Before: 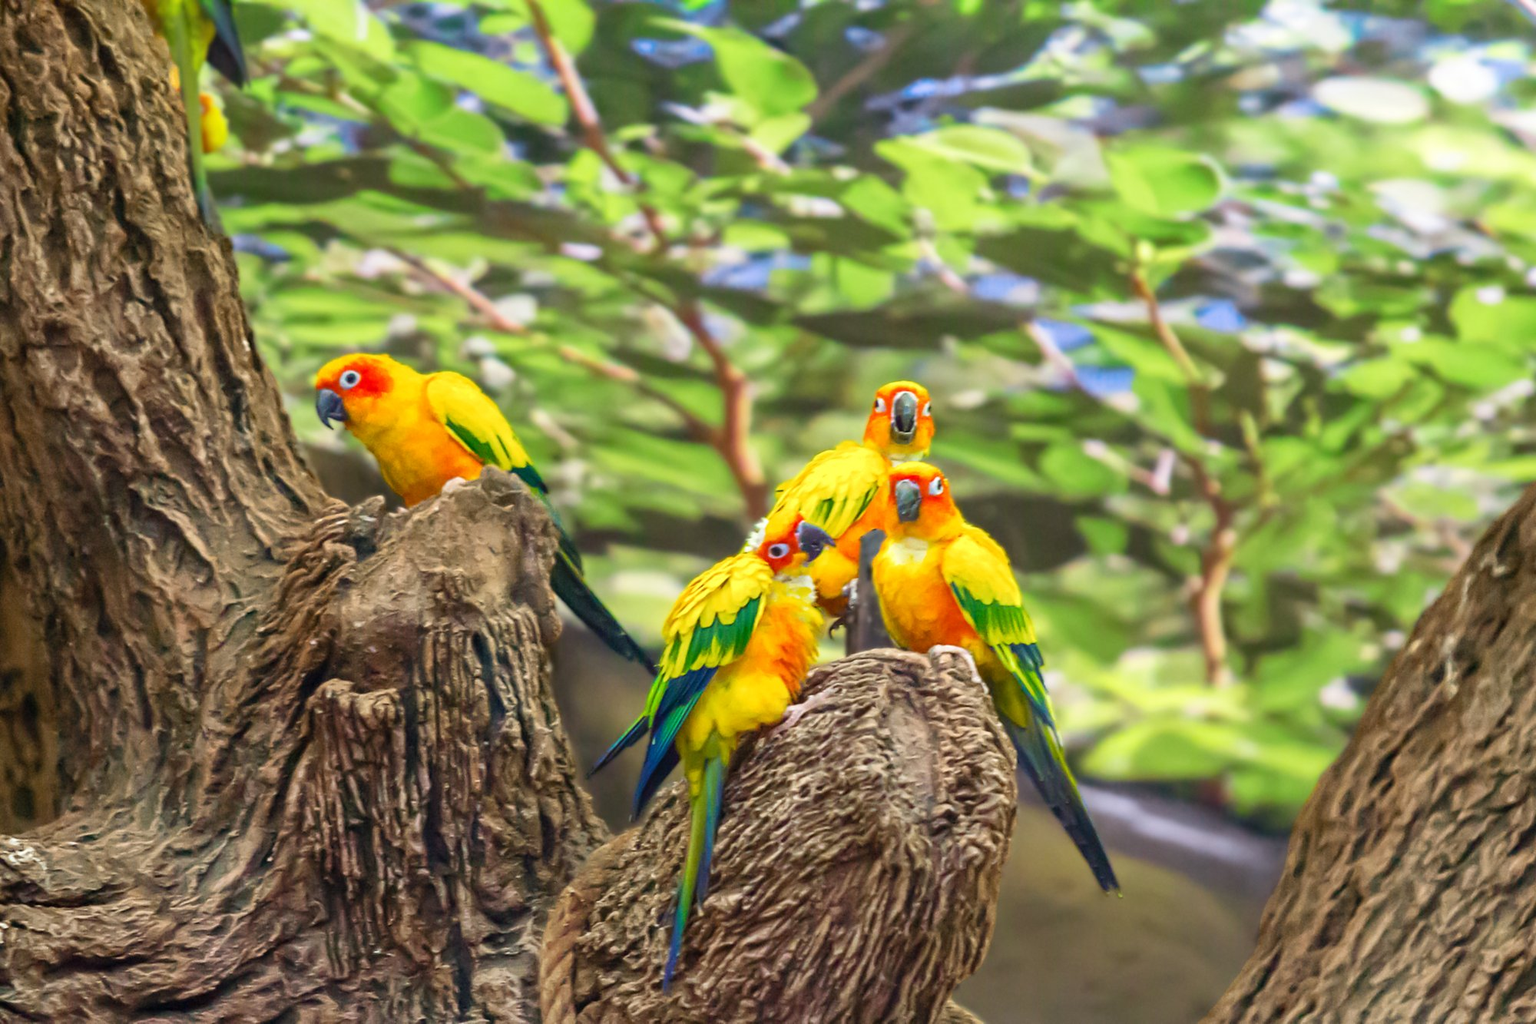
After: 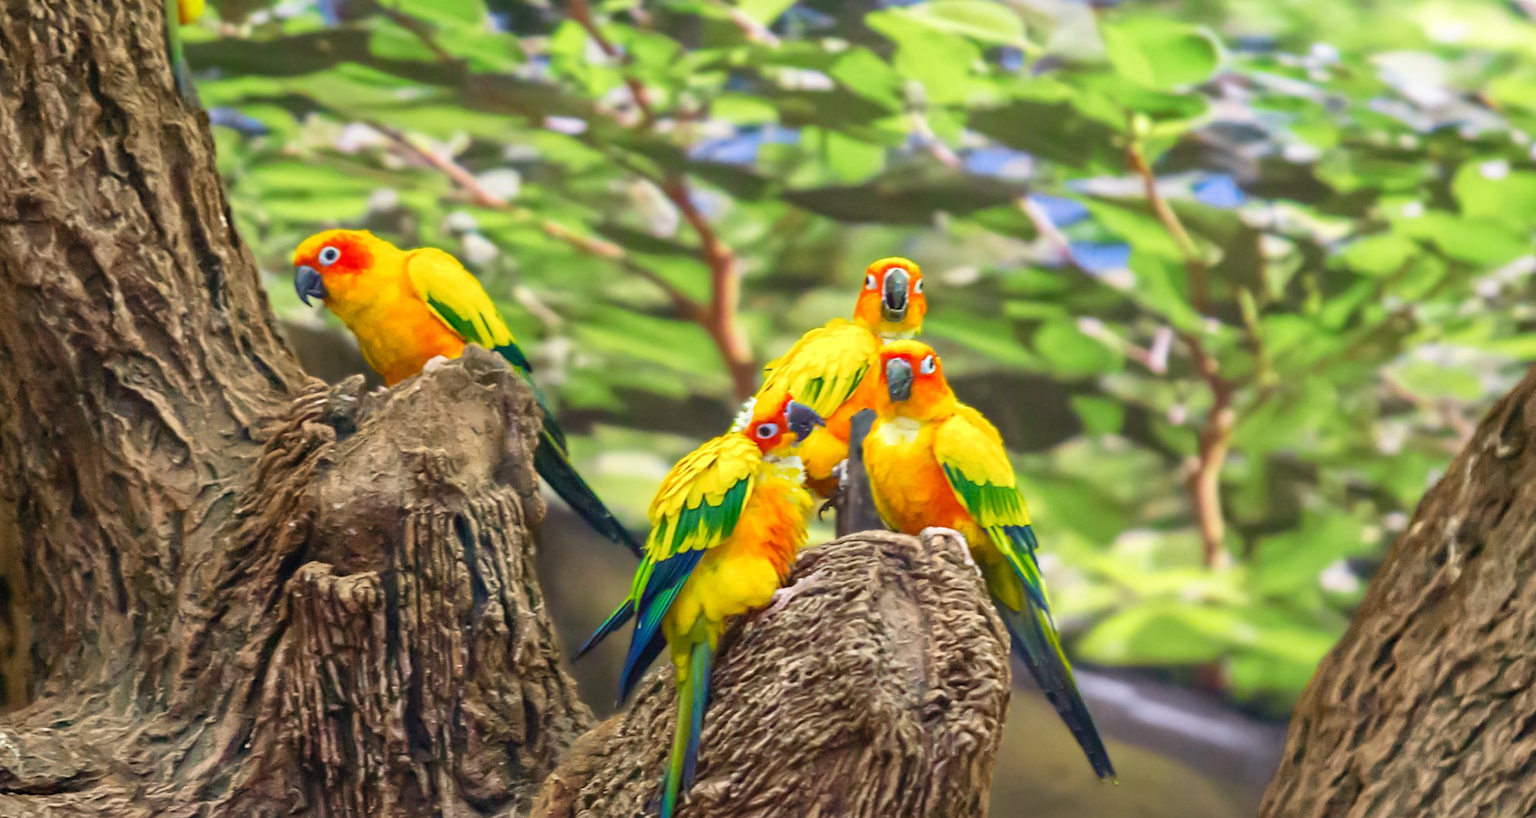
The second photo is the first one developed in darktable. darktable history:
crop and rotate: left 1.823%, top 12.672%, right 0.271%, bottom 9.063%
